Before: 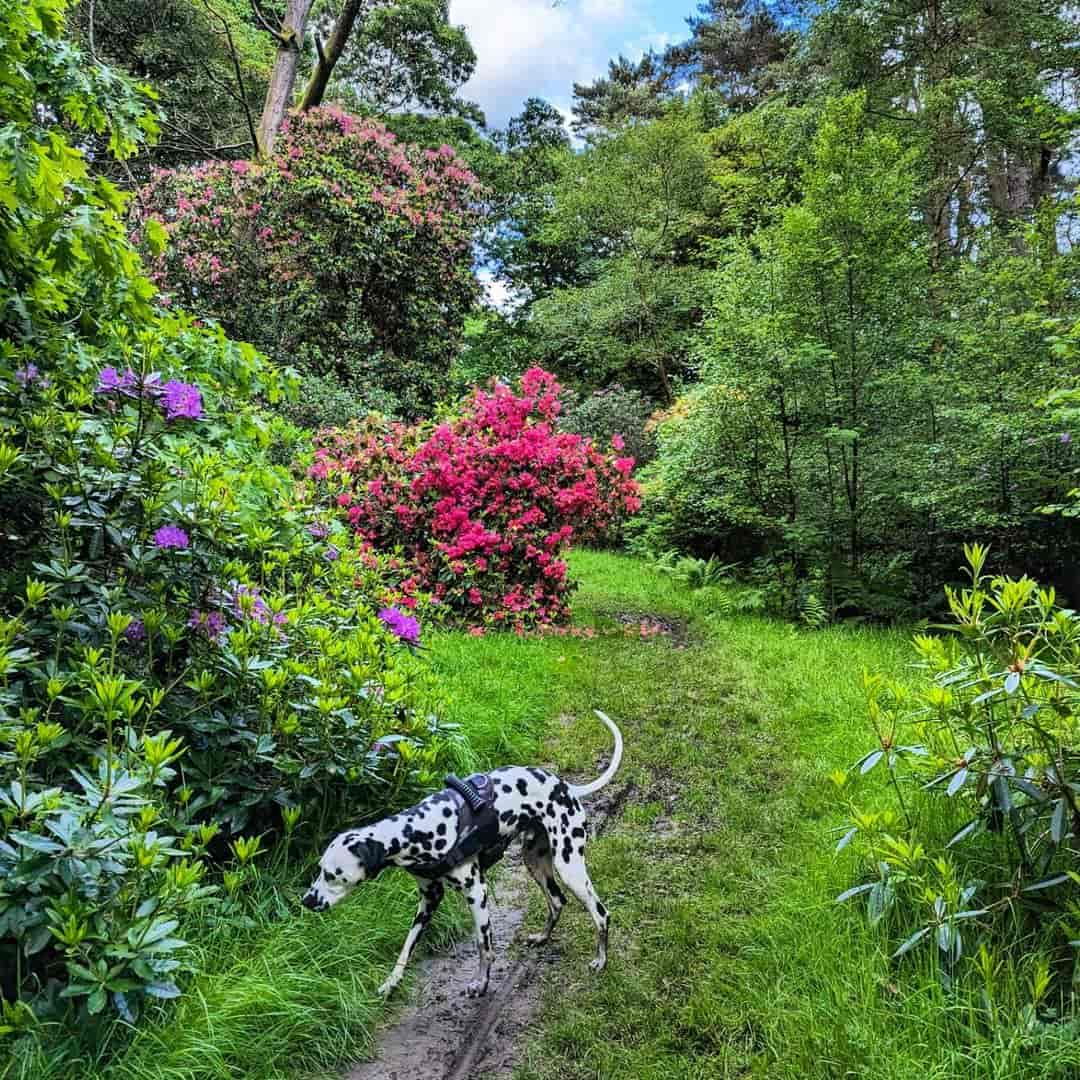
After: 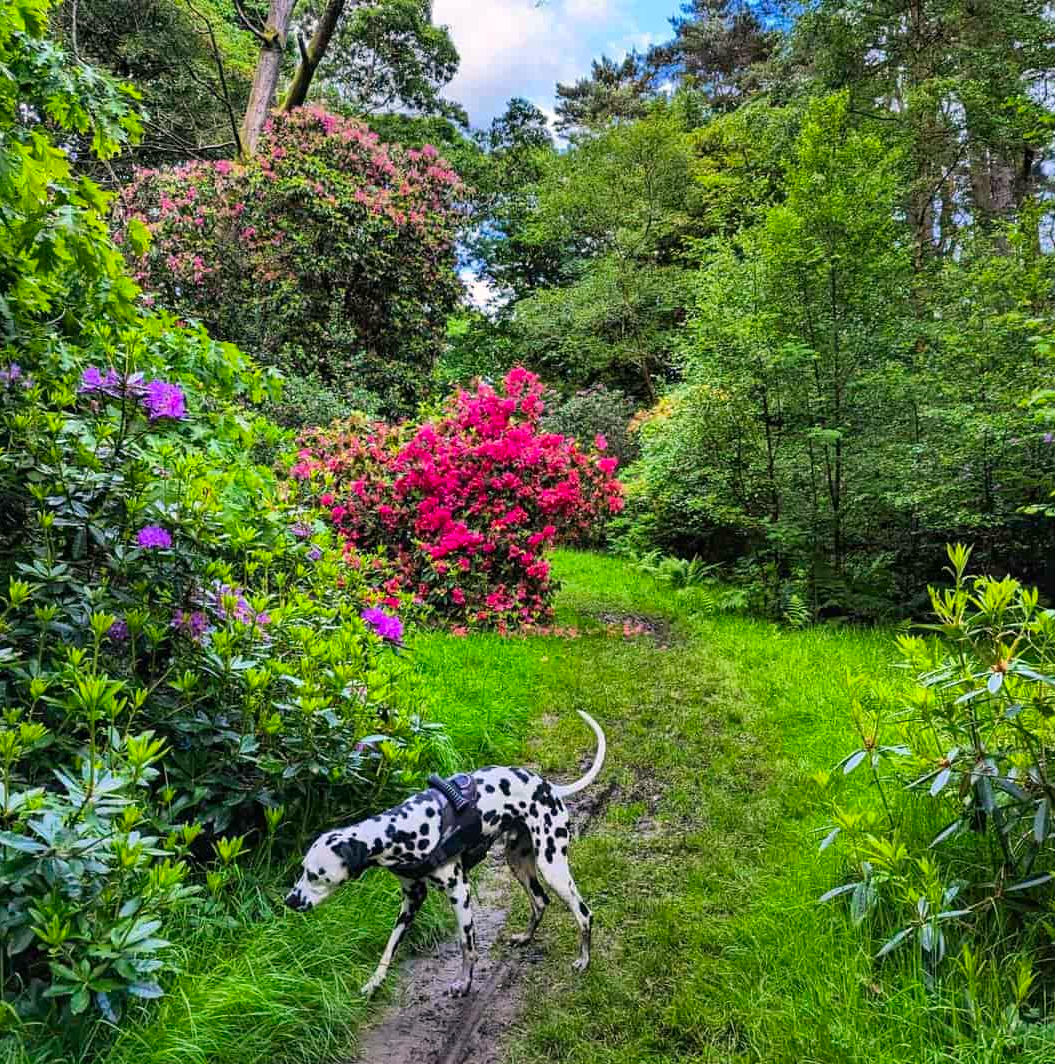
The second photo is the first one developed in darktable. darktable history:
tone equalizer: on, module defaults
crop and rotate: left 1.683%, right 0.569%, bottom 1.412%
color correction: highlights a* 3.31, highlights b* 2.01, saturation 1.25
